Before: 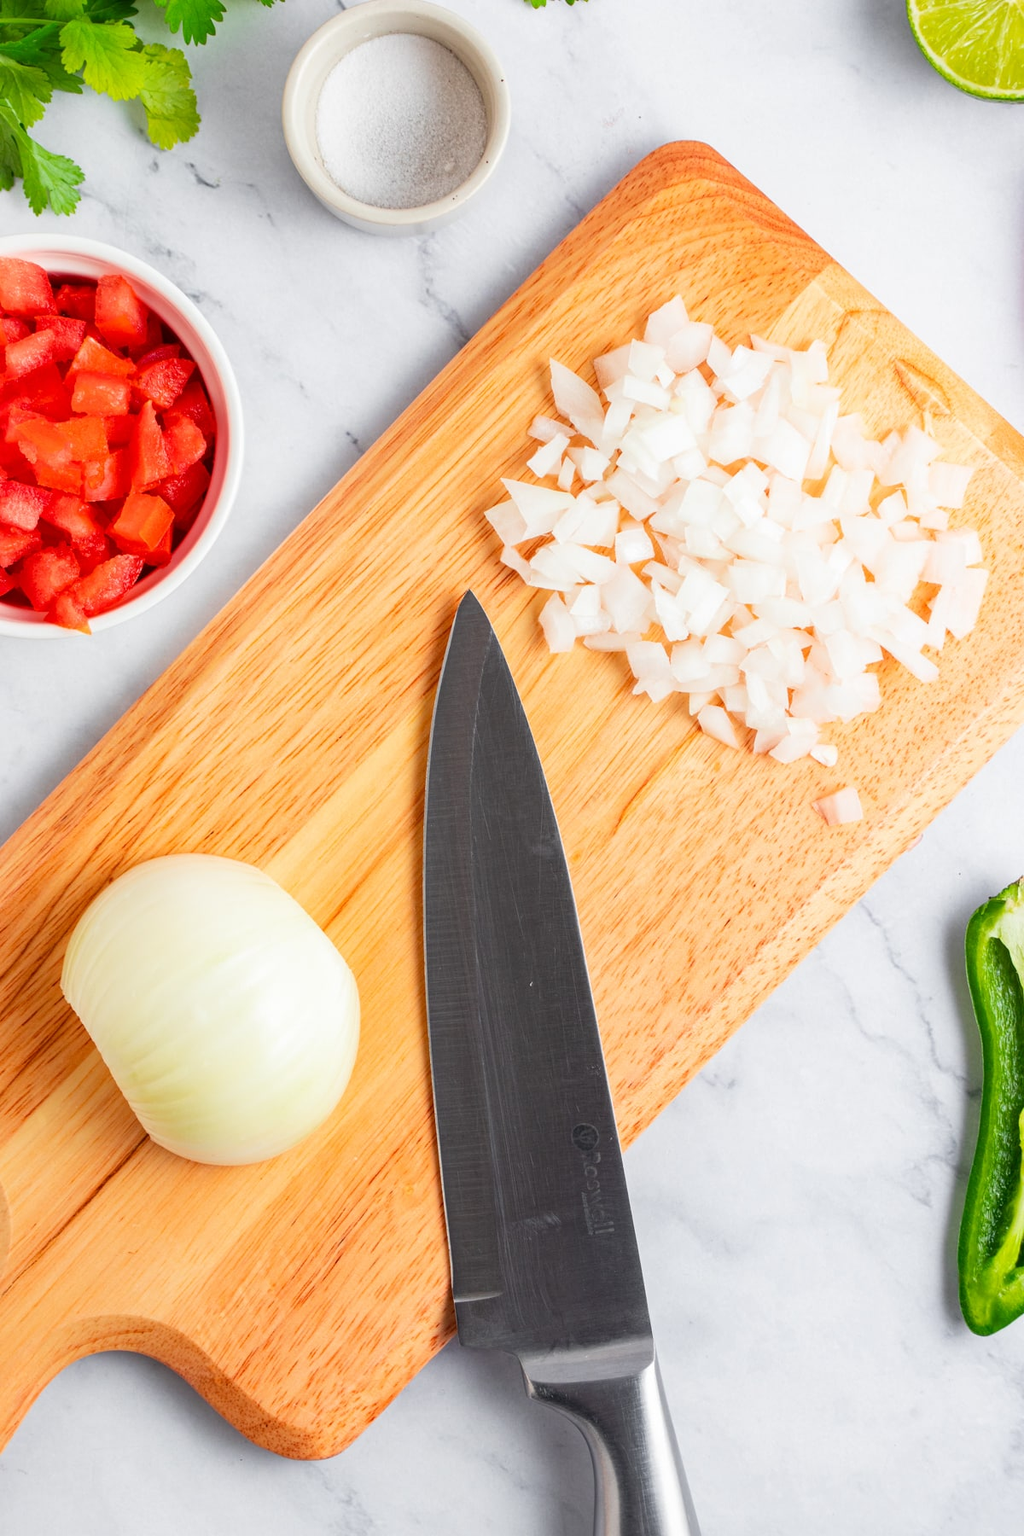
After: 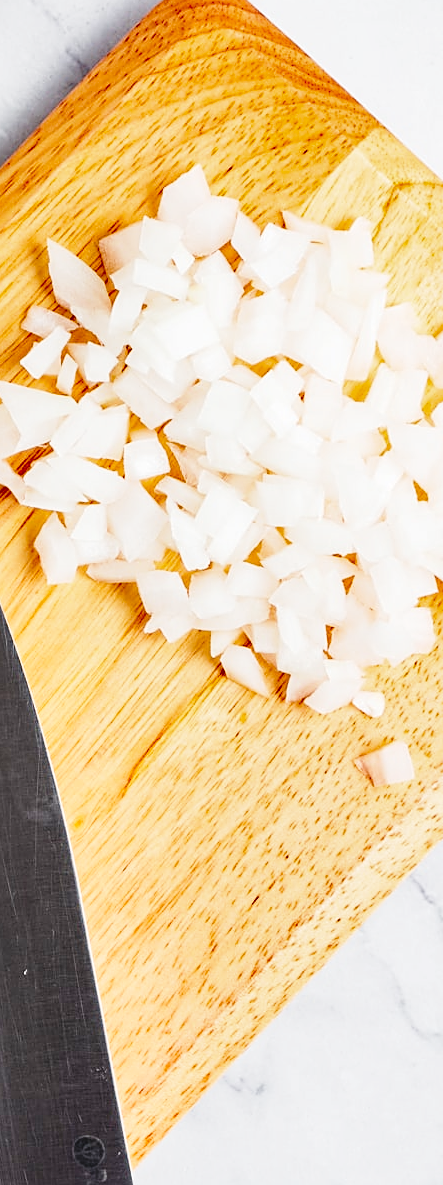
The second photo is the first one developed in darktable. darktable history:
crop and rotate: left 49.792%, top 10.088%, right 13.271%, bottom 24.043%
base curve: curves: ch0 [(0, 0) (0.036, 0.025) (0.121, 0.166) (0.206, 0.329) (0.605, 0.79) (1, 1)], preserve colors none
sharpen: radius 1.978
shadows and highlights: shadows 23.06, highlights -49.15, soften with gaussian
